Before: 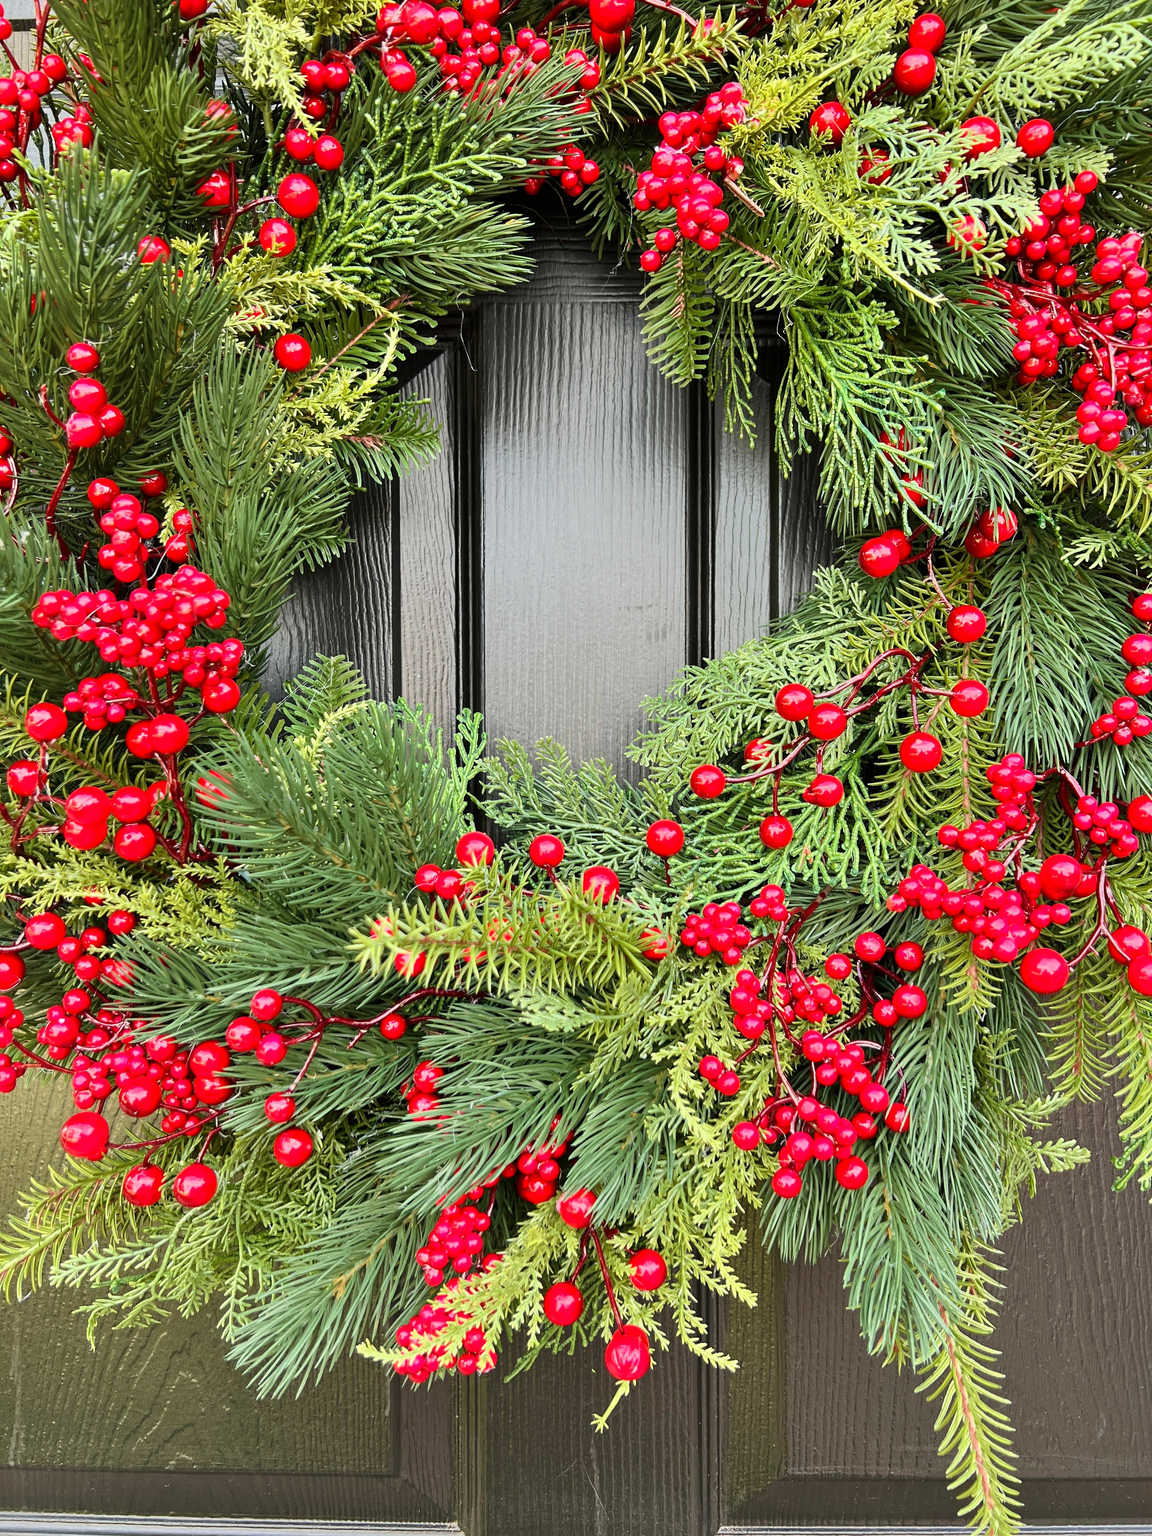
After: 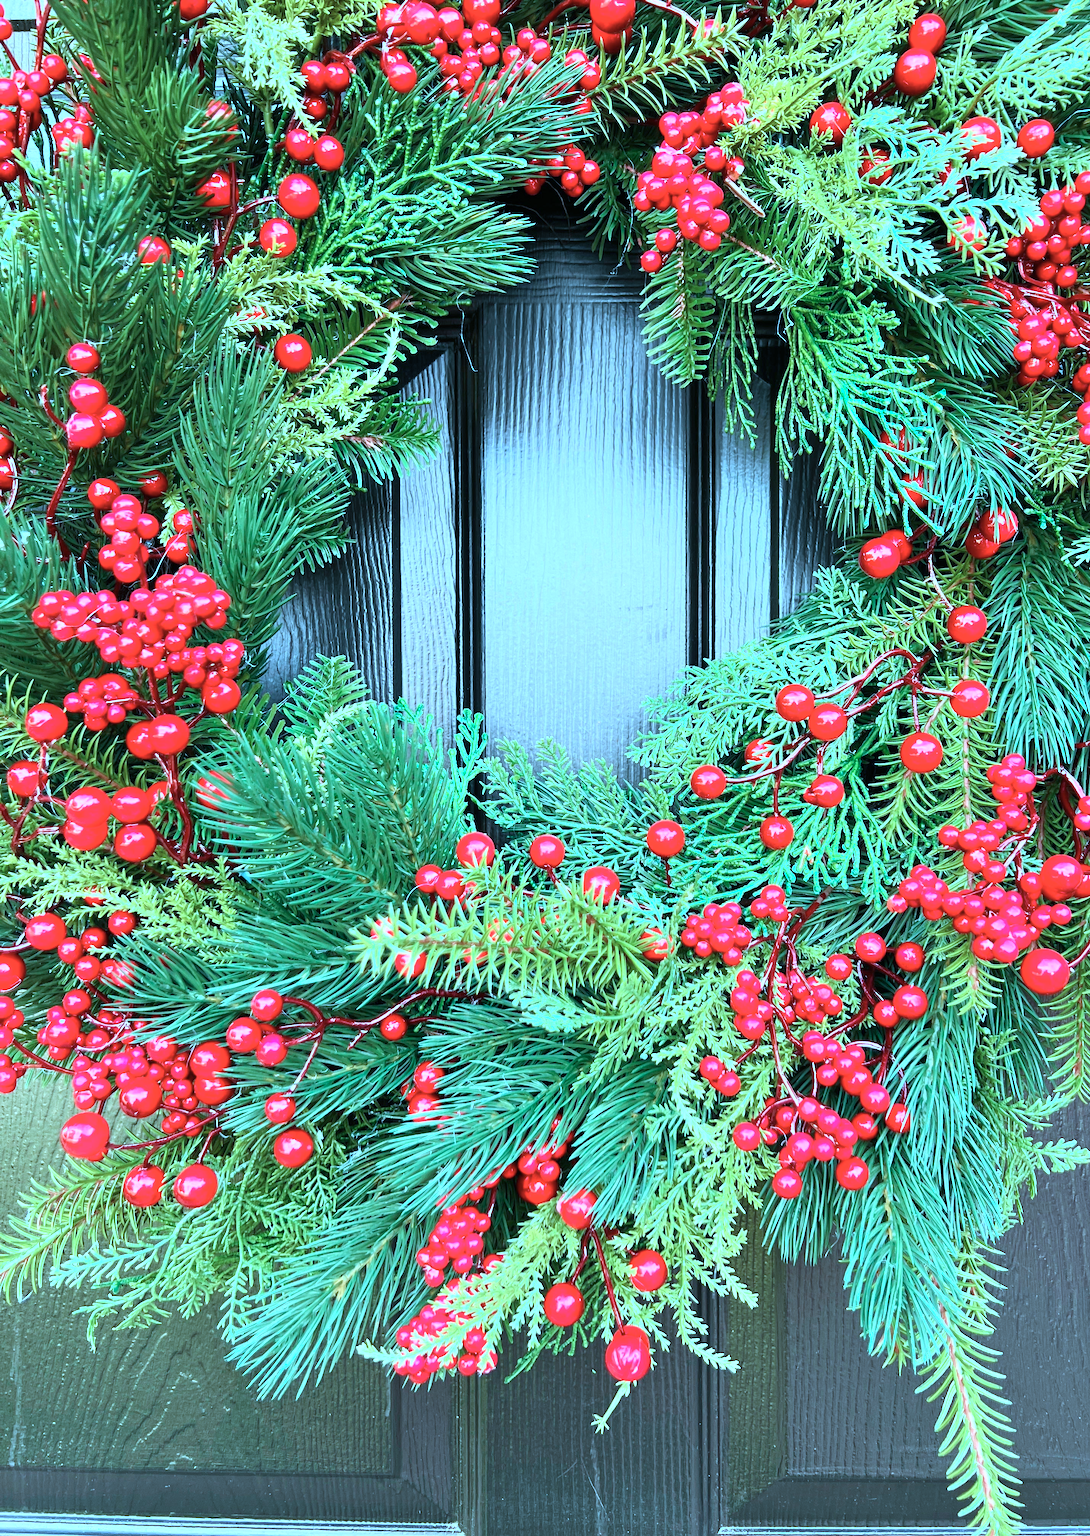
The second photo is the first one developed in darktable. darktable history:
color calibration: illuminant custom, x 0.432, y 0.395, temperature 3114.06 K, gamut compression 0.979
crop and rotate: right 5.315%
shadows and highlights: shadows -0.235, highlights 41.44
exposure: black level correction 0, exposure 0.5 EV, compensate highlight preservation false
